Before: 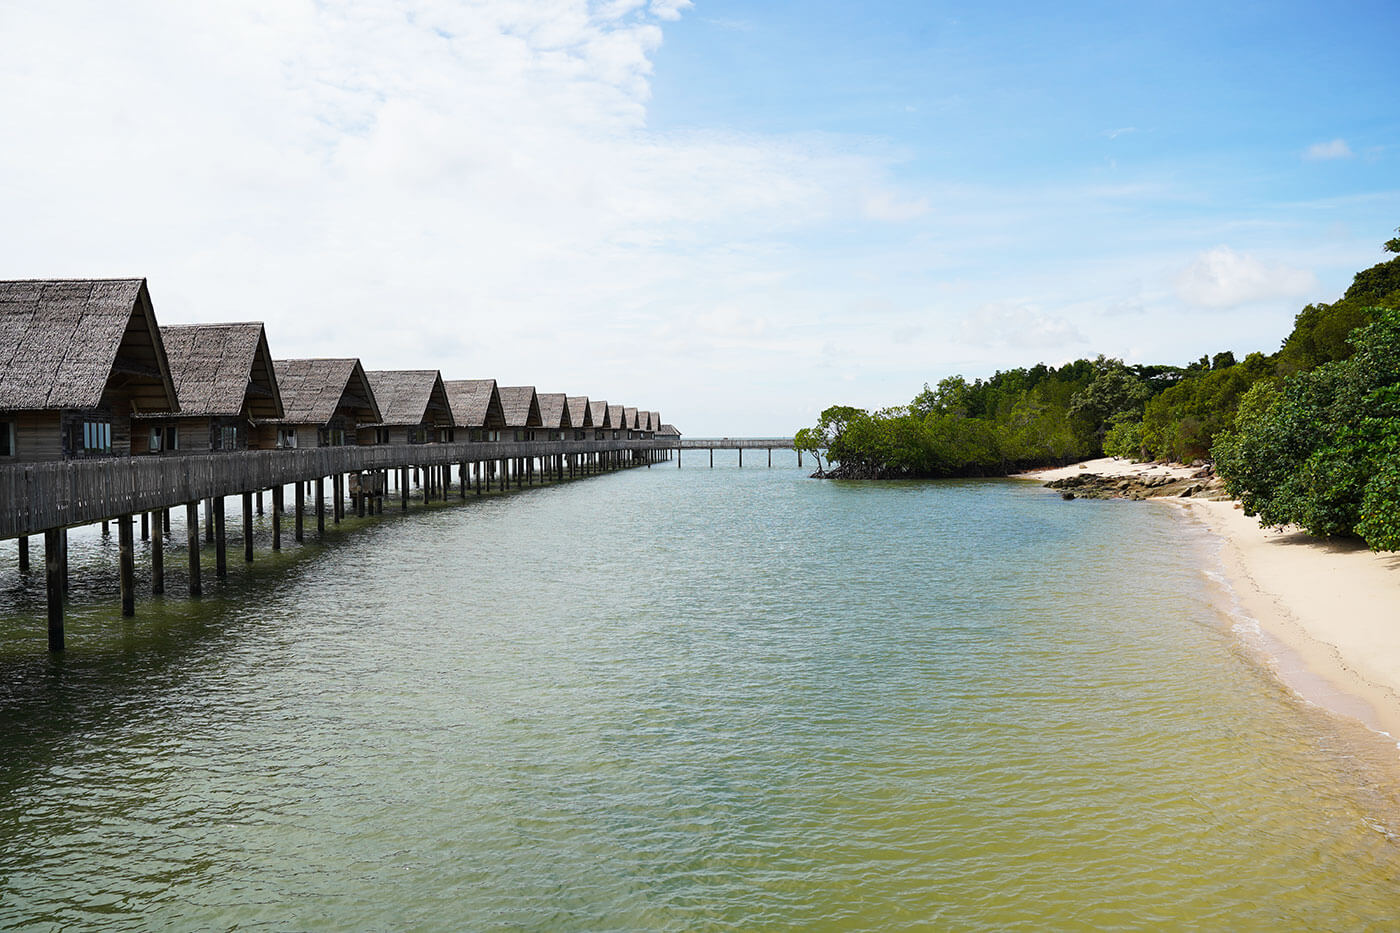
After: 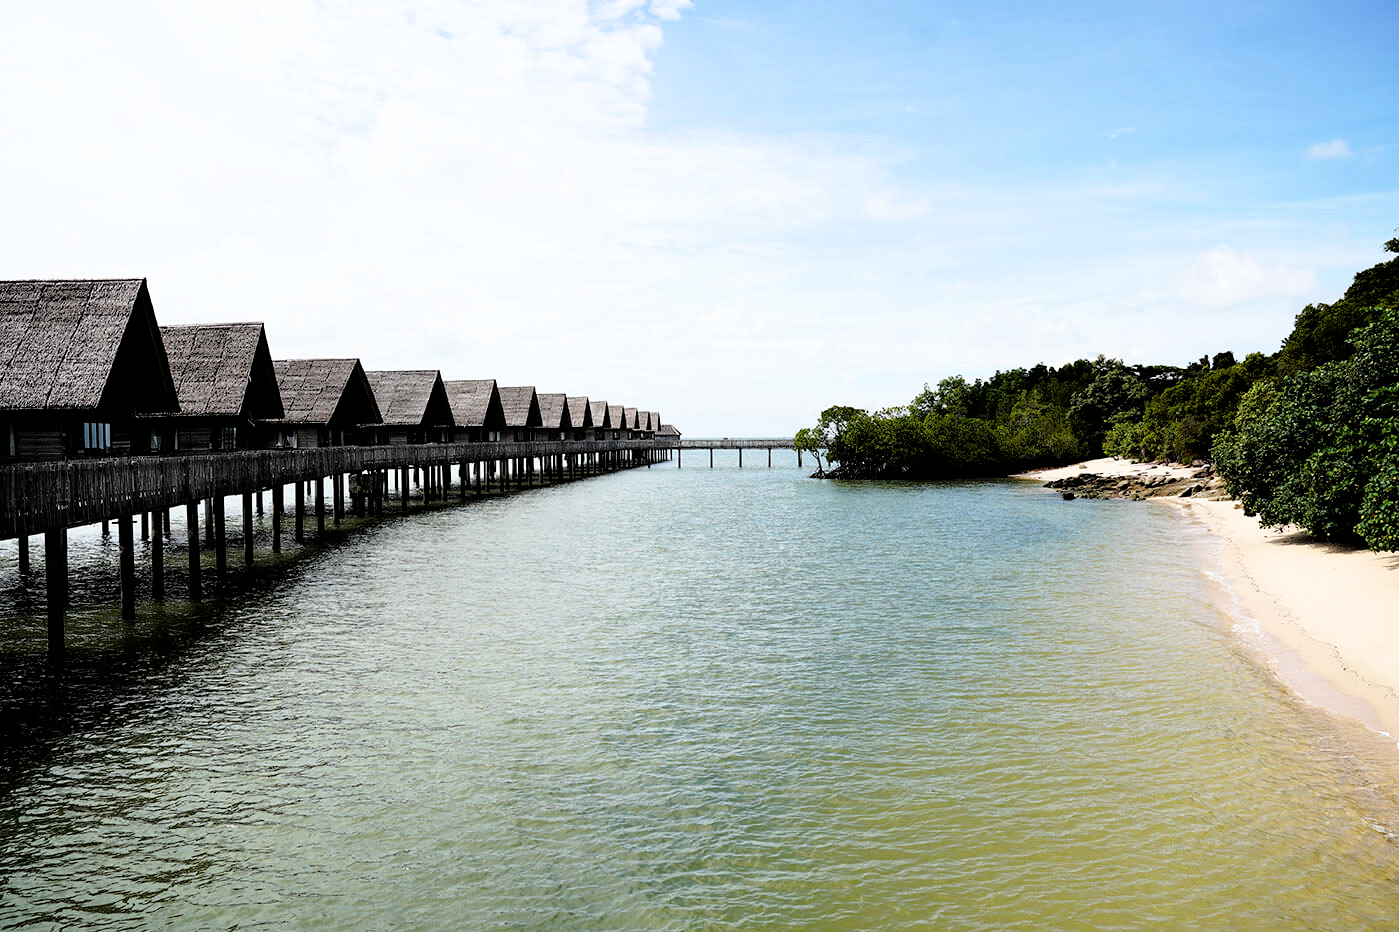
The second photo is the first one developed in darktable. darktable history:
filmic rgb: black relative exposure -3.64 EV, white relative exposure 2.44 EV, hardness 3.29
